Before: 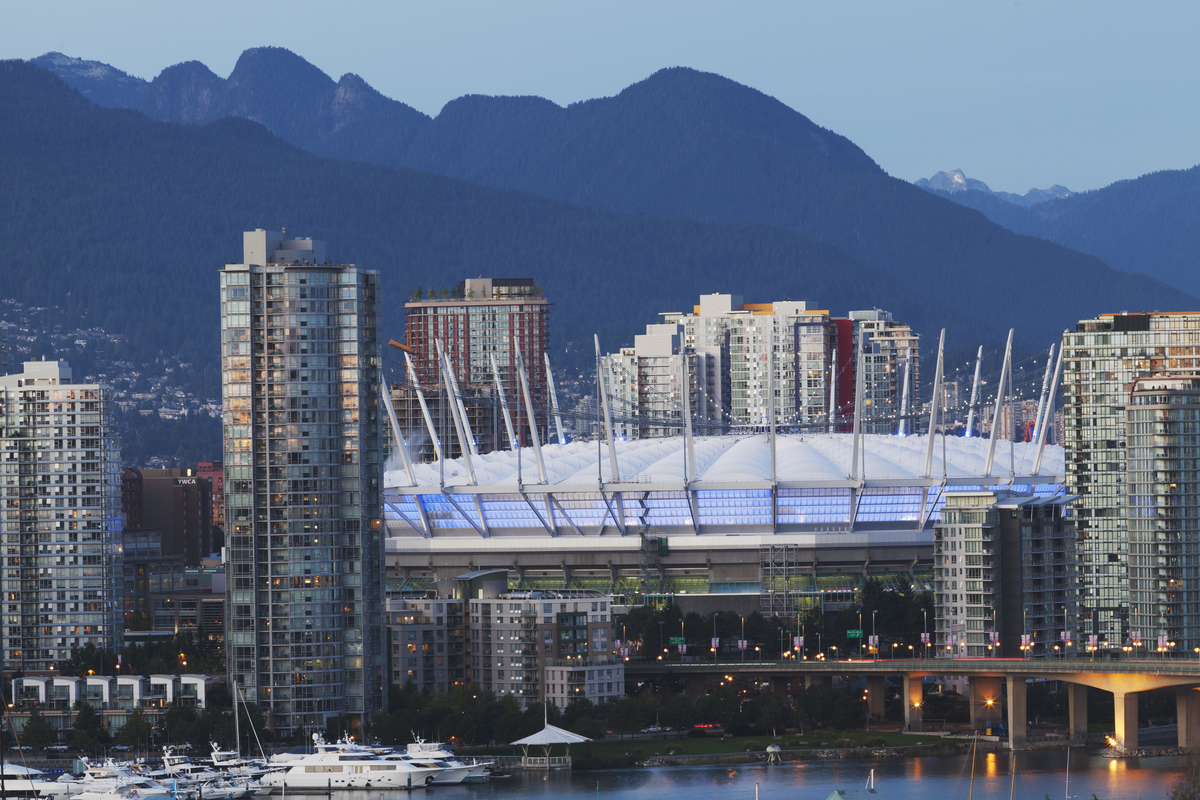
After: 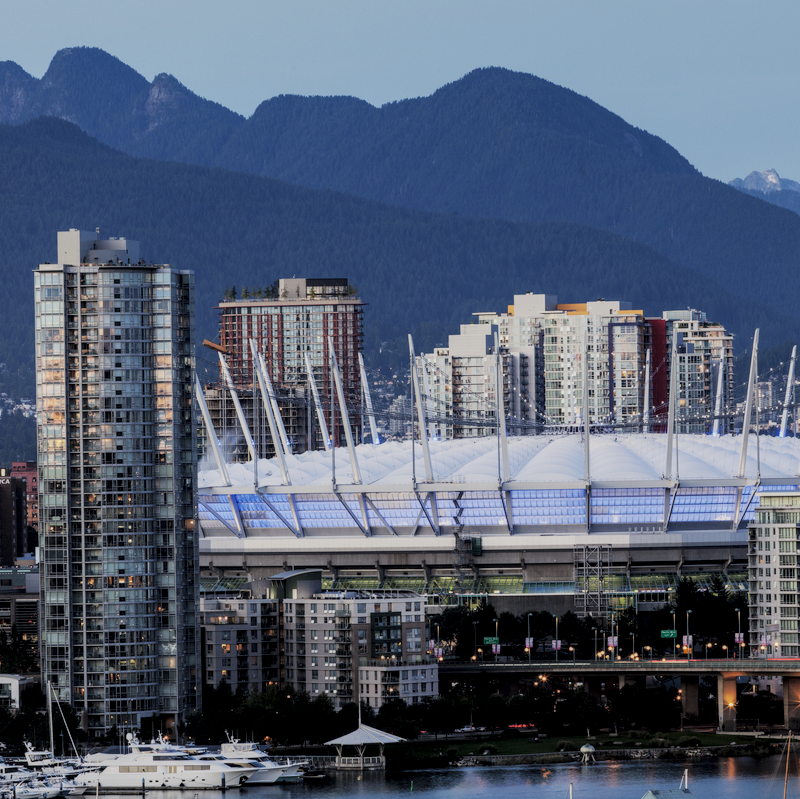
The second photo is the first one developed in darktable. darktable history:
local contrast: detail 150%
tone equalizer: on, module defaults
crop and rotate: left 15.546%, right 17.787%
filmic rgb: black relative exposure -6.15 EV, white relative exposure 6.96 EV, hardness 2.23, color science v6 (2022)
